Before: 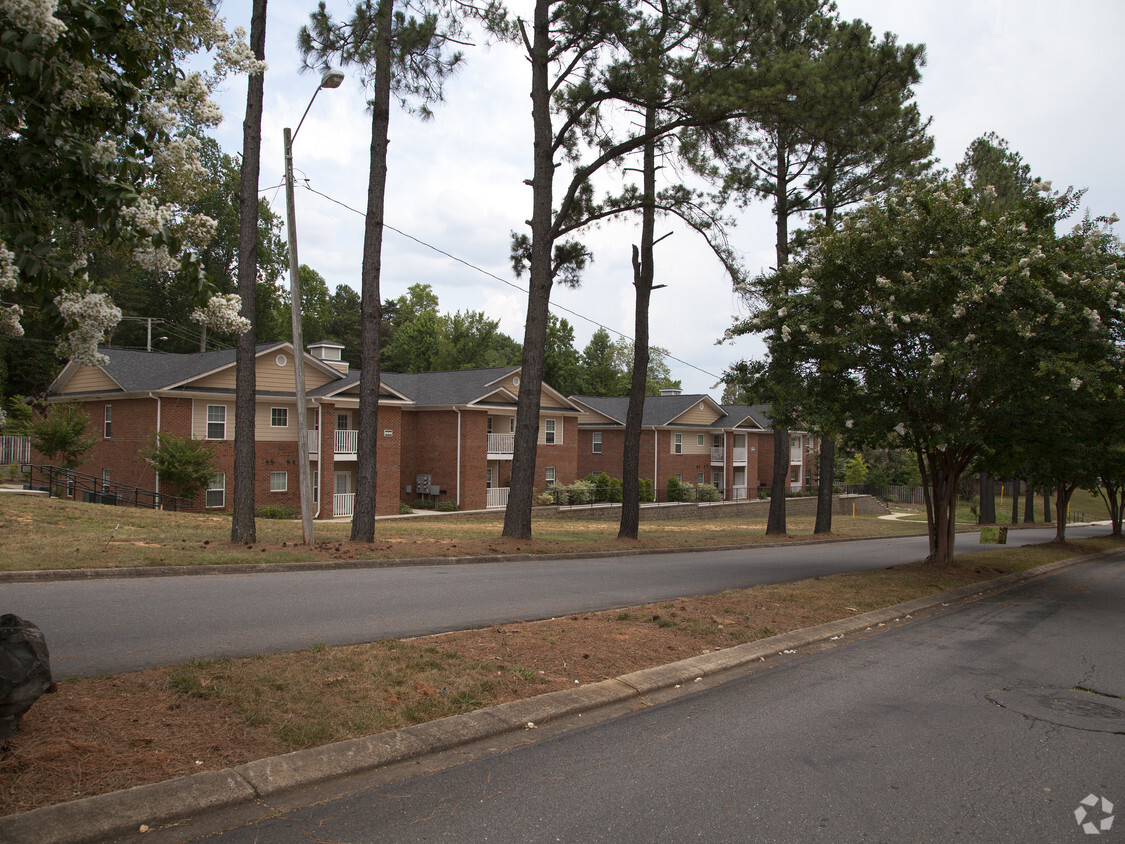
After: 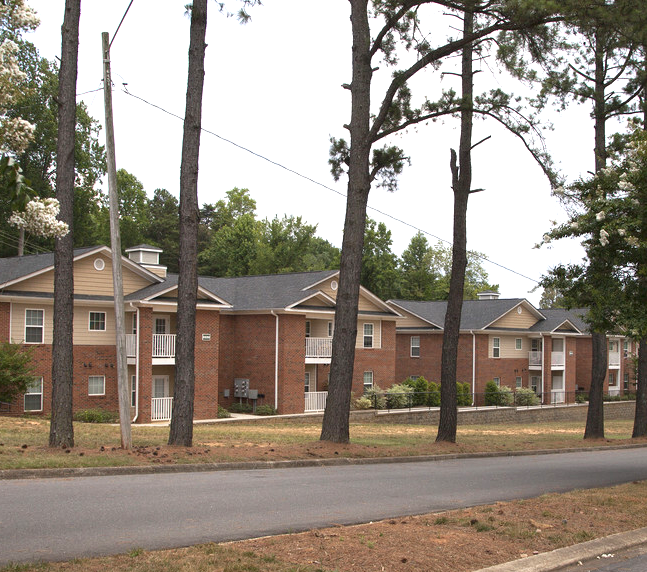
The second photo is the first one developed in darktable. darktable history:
crop: left 16.192%, top 11.462%, right 26.248%, bottom 20.744%
exposure: exposure 0.719 EV, compensate highlight preservation false
